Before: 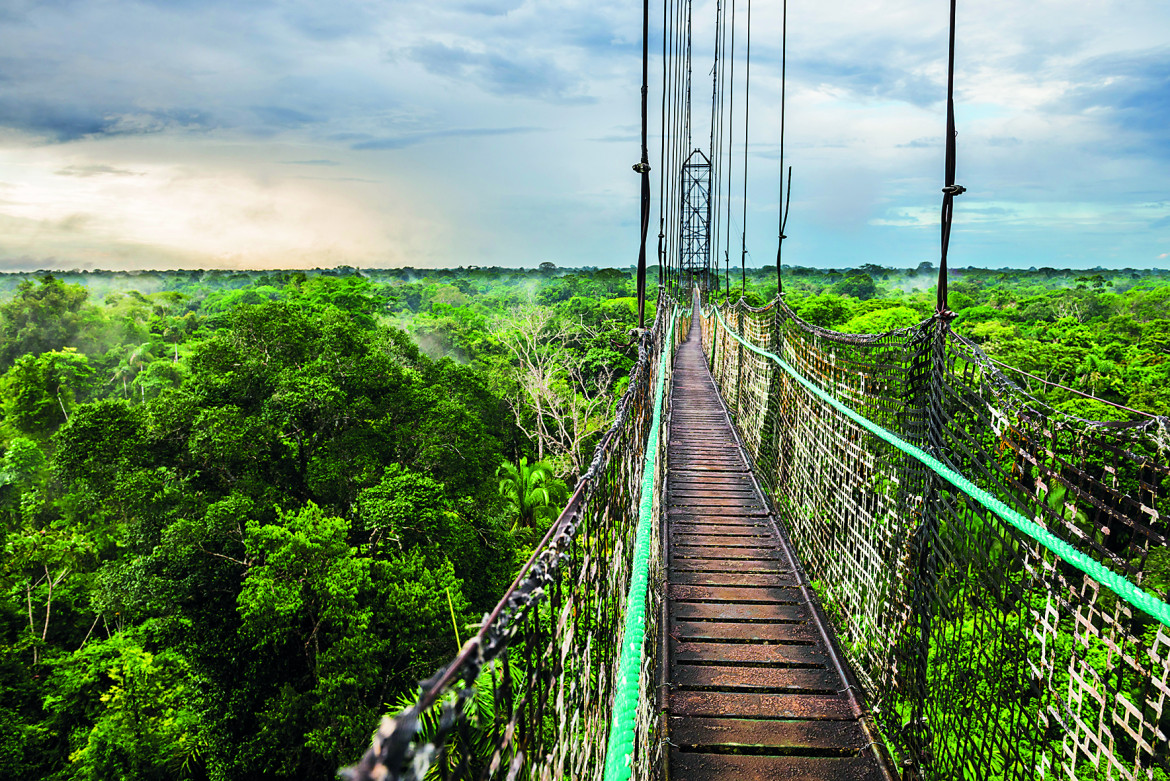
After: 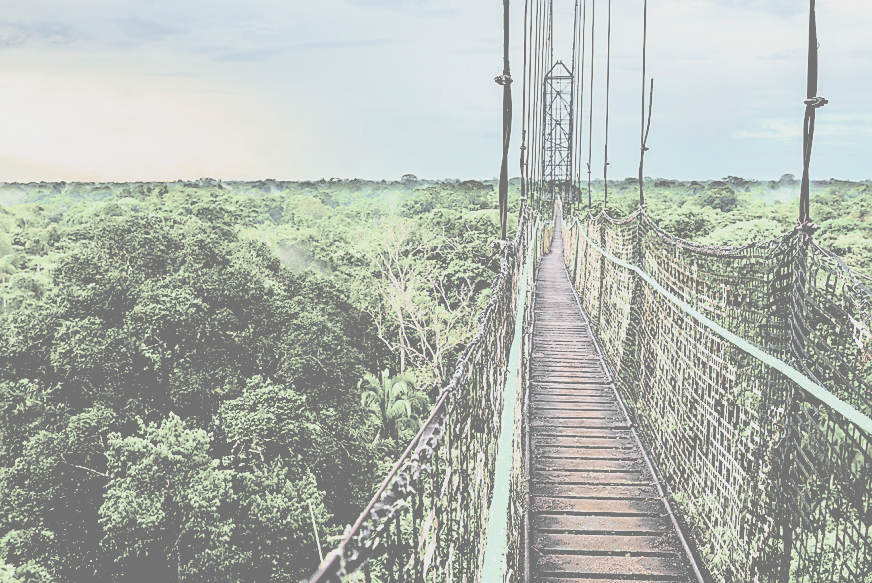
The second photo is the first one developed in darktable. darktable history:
sharpen: radius 1.867, amount 0.403, threshold 1.744
filmic rgb: black relative exposure -3.67 EV, white relative exposure 2.43 EV, hardness 3.29
crop and rotate: left 11.848%, top 11.374%, right 13.562%, bottom 13.909%
contrast brightness saturation: contrast -0.324, brightness 0.736, saturation -0.774
color balance rgb: linear chroma grading › global chroma 14.49%, perceptual saturation grading › global saturation 29.897%, global vibrance 30.414%
